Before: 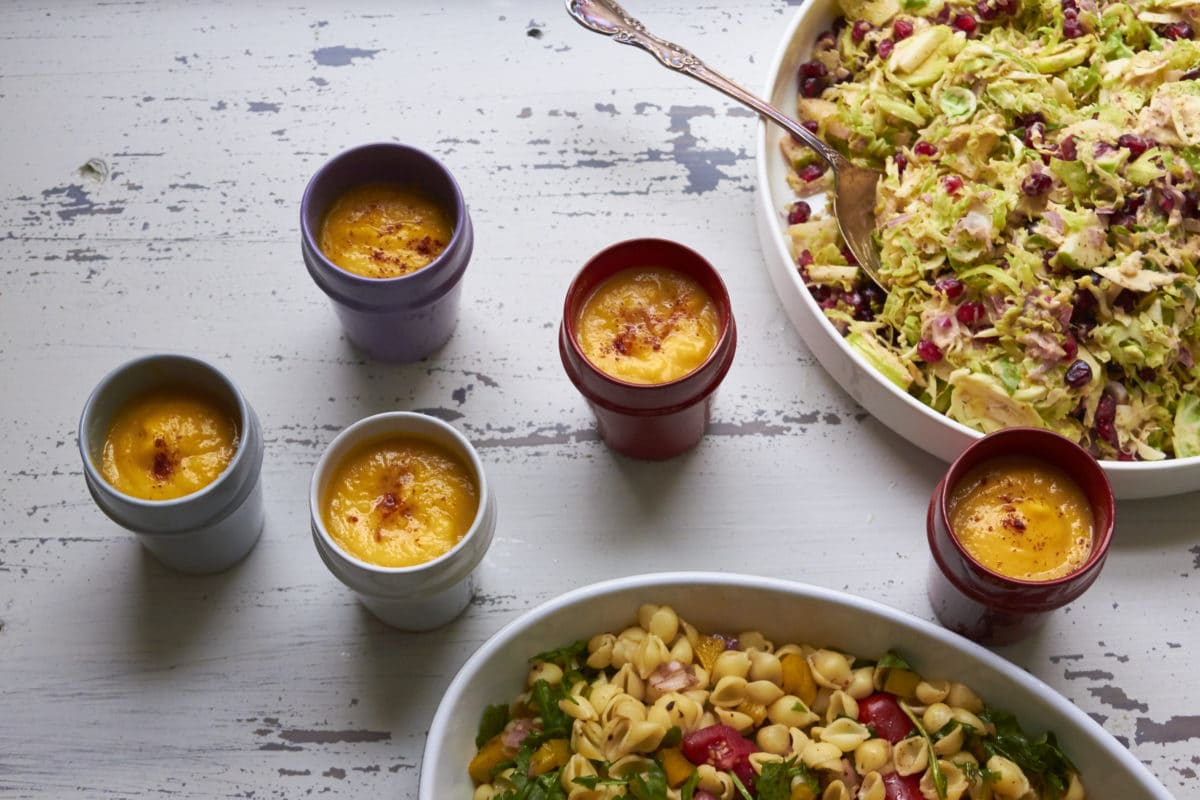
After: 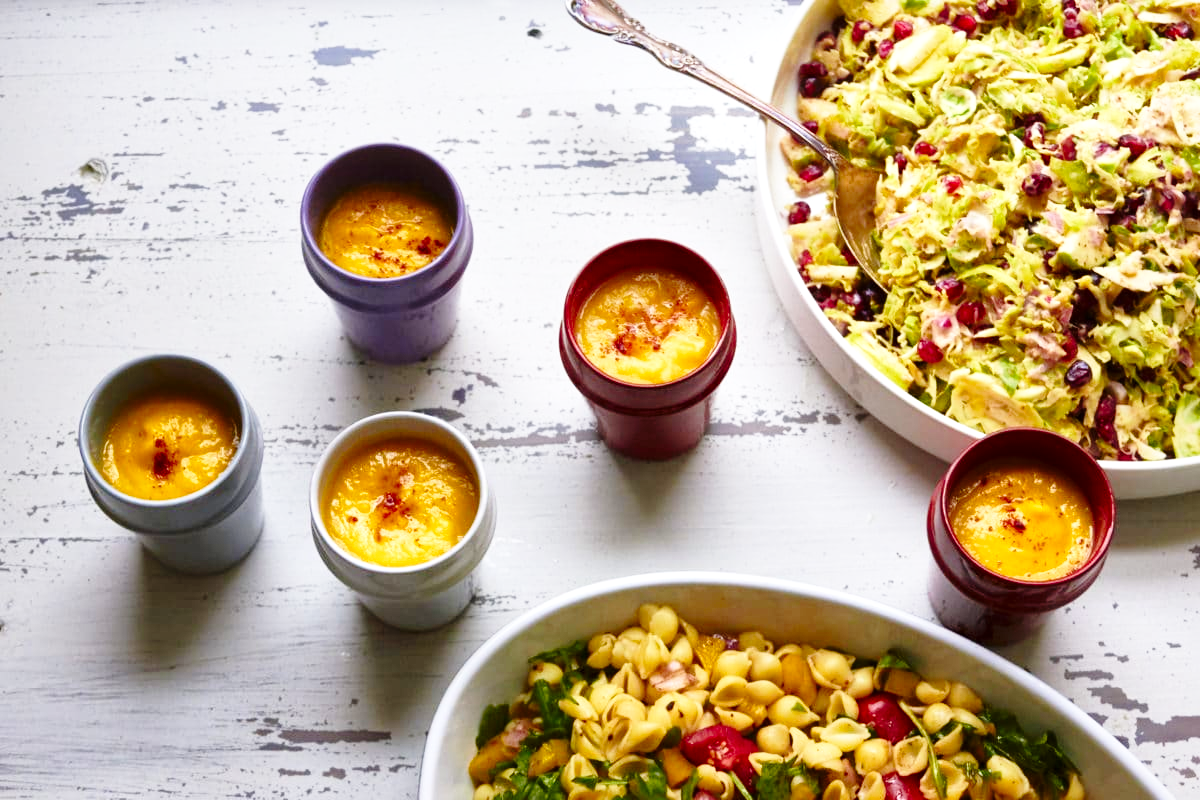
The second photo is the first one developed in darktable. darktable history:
exposure: compensate exposure bias true, compensate highlight preservation false
contrast brightness saturation: contrast 0.035, saturation 0.163
base curve: curves: ch0 [(0, 0) (0.028, 0.03) (0.121, 0.232) (0.46, 0.748) (0.859, 0.968) (1, 1)], preserve colors none
local contrast: mode bilateral grid, contrast 21, coarseness 50, detail 143%, midtone range 0.2
